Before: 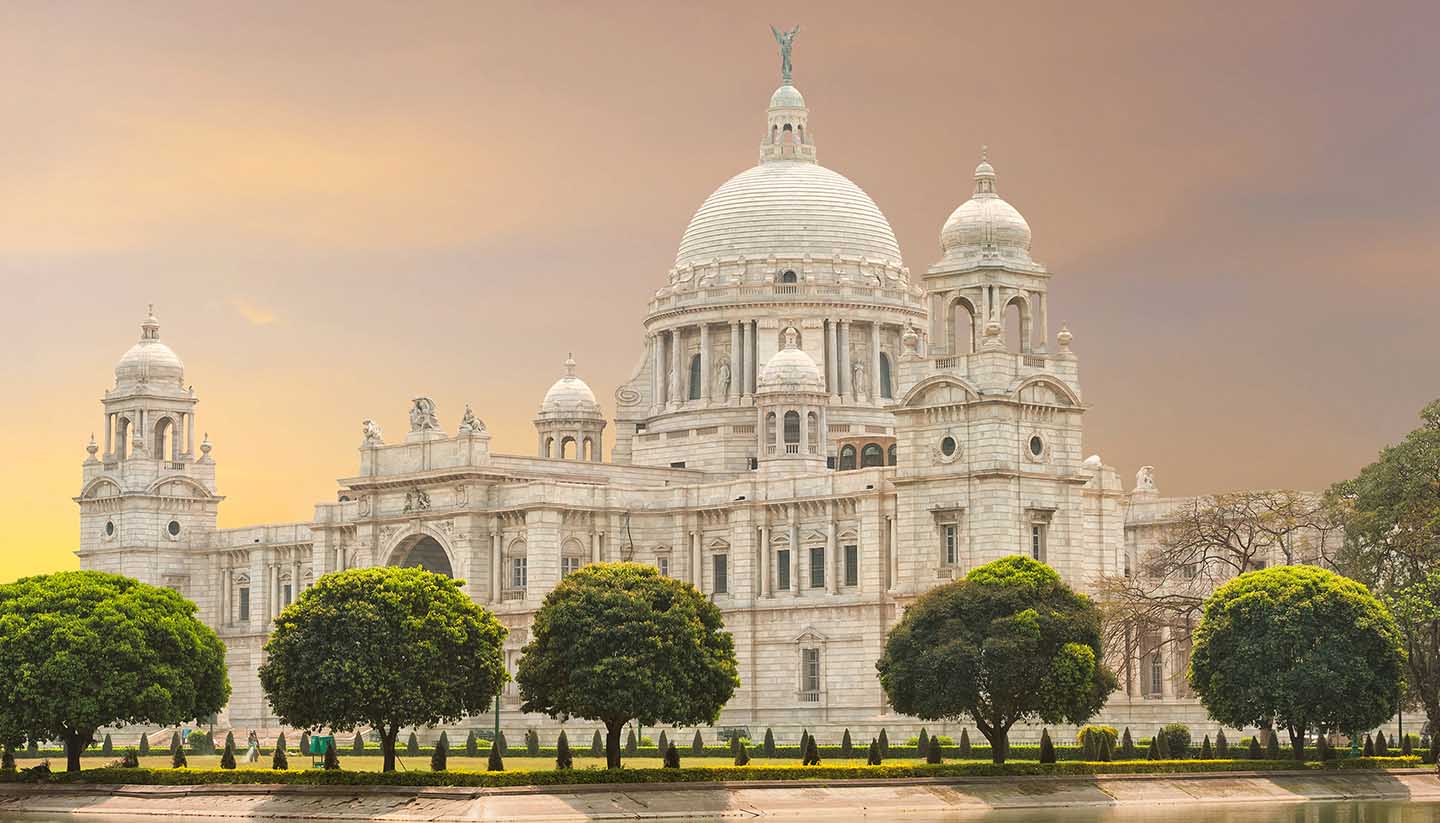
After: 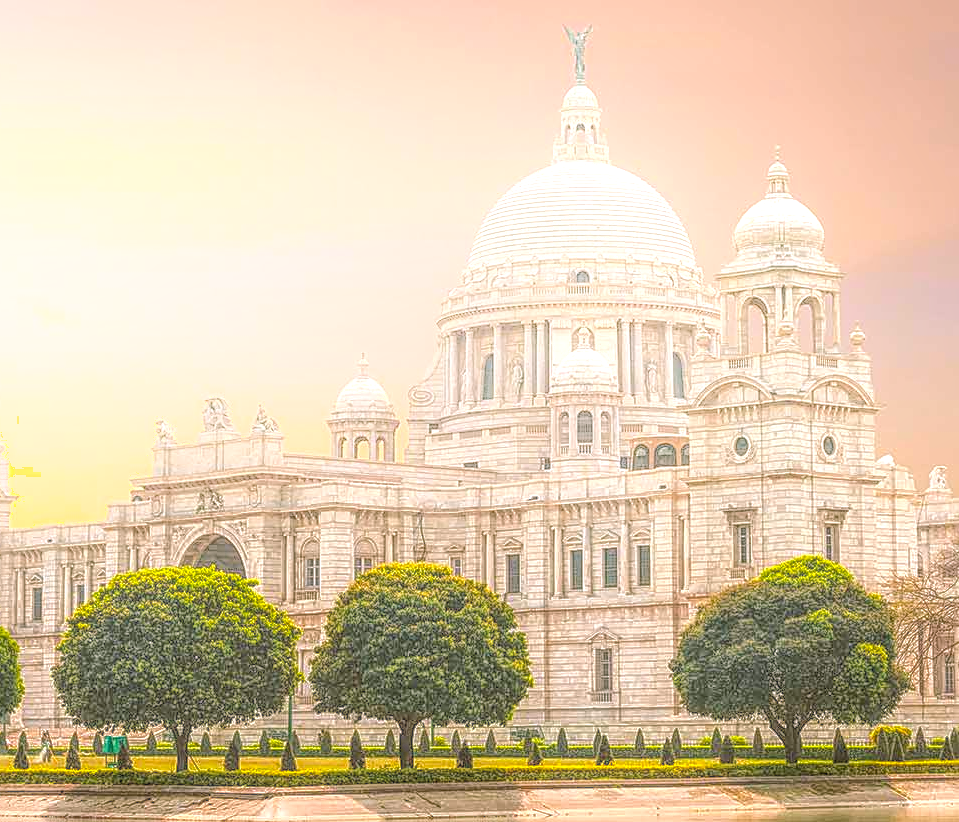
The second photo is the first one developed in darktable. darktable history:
shadows and highlights: highlights 70.7, soften with gaussian
exposure: black level correction 0, exposure 0.5 EV, compensate highlight preservation false
contrast equalizer: y [[0.5, 0.486, 0.447, 0.446, 0.489, 0.5], [0.5 ×6], [0.5 ×6], [0 ×6], [0 ×6]]
local contrast: highlights 0%, shadows 0%, detail 200%, midtone range 0.25
crop and rotate: left 14.385%, right 18.948%
sharpen: on, module defaults
color balance rgb: shadows lift › chroma 2%, shadows lift › hue 217.2°, power › chroma 0.25%, power › hue 60°, highlights gain › chroma 1.5%, highlights gain › hue 309.6°, global offset › luminance -0.25%, perceptual saturation grading › global saturation 15%, global vibrance 15%
